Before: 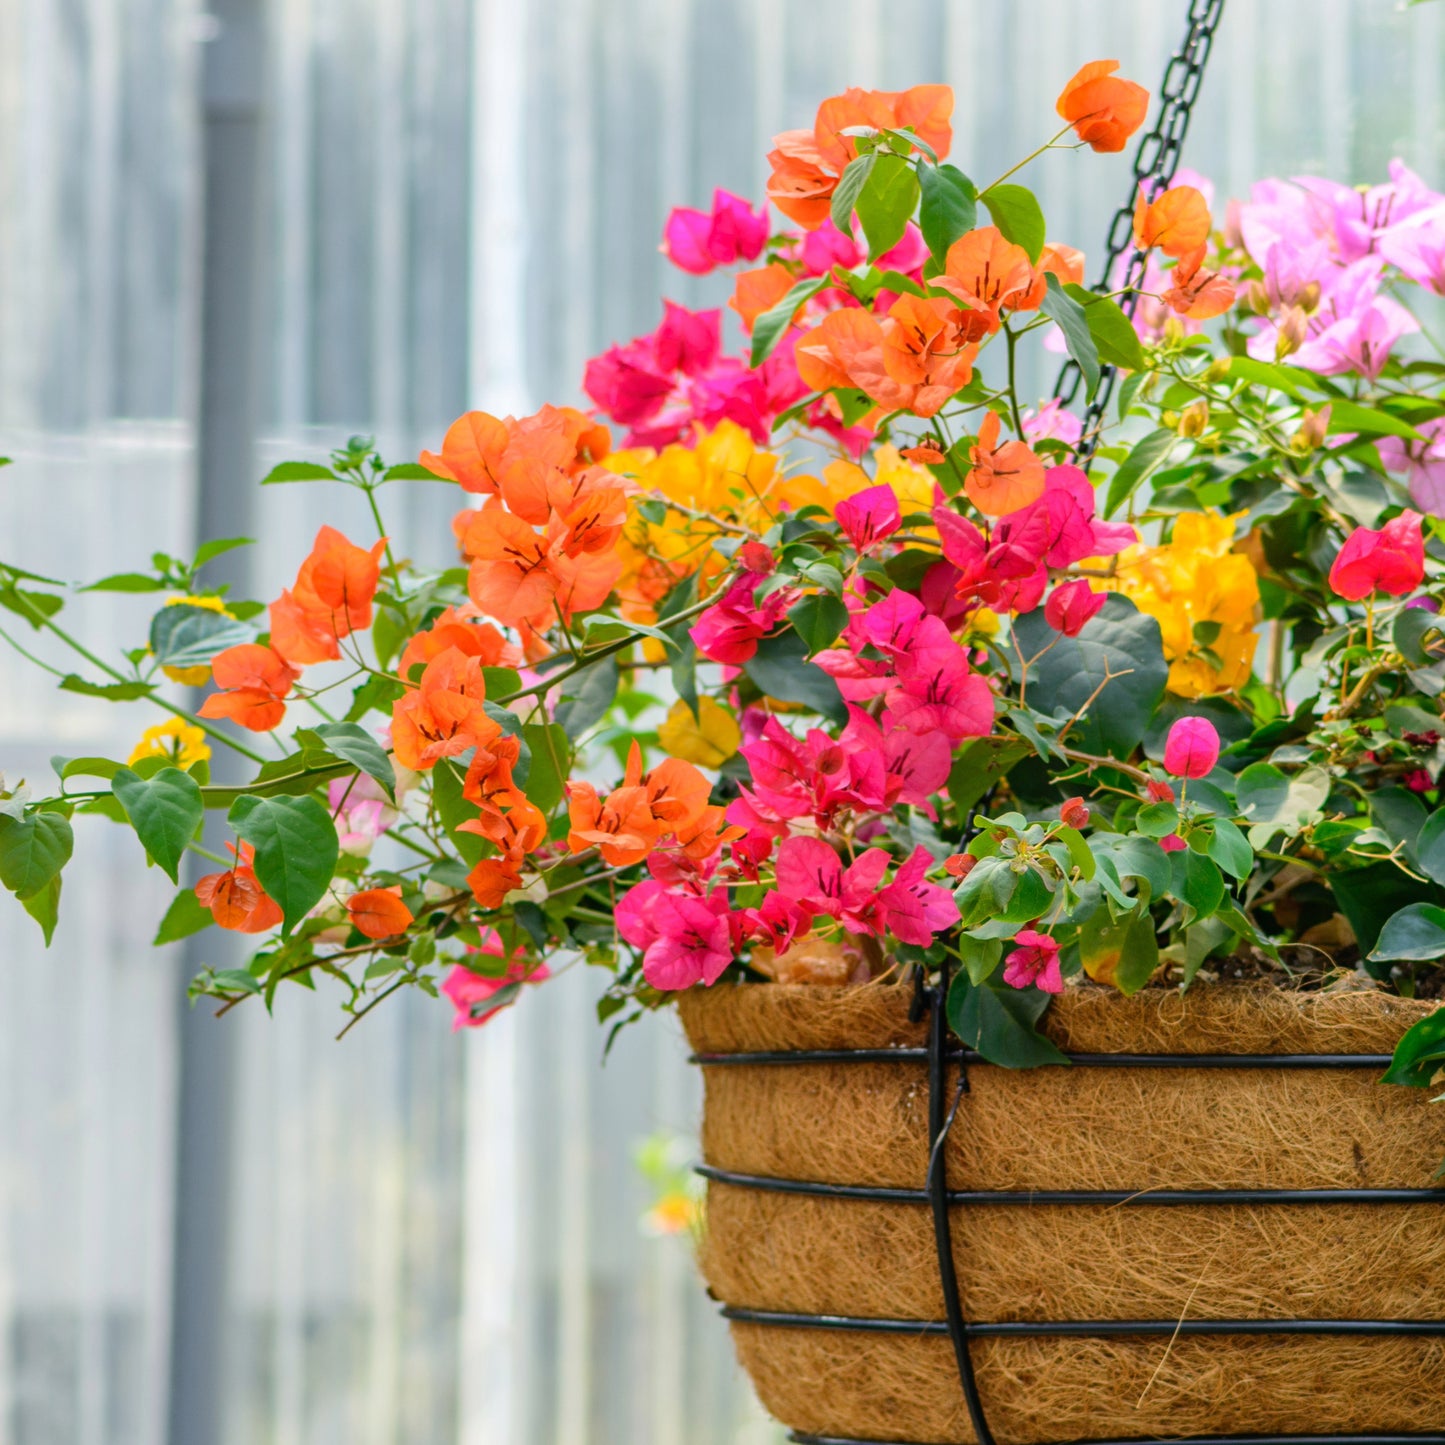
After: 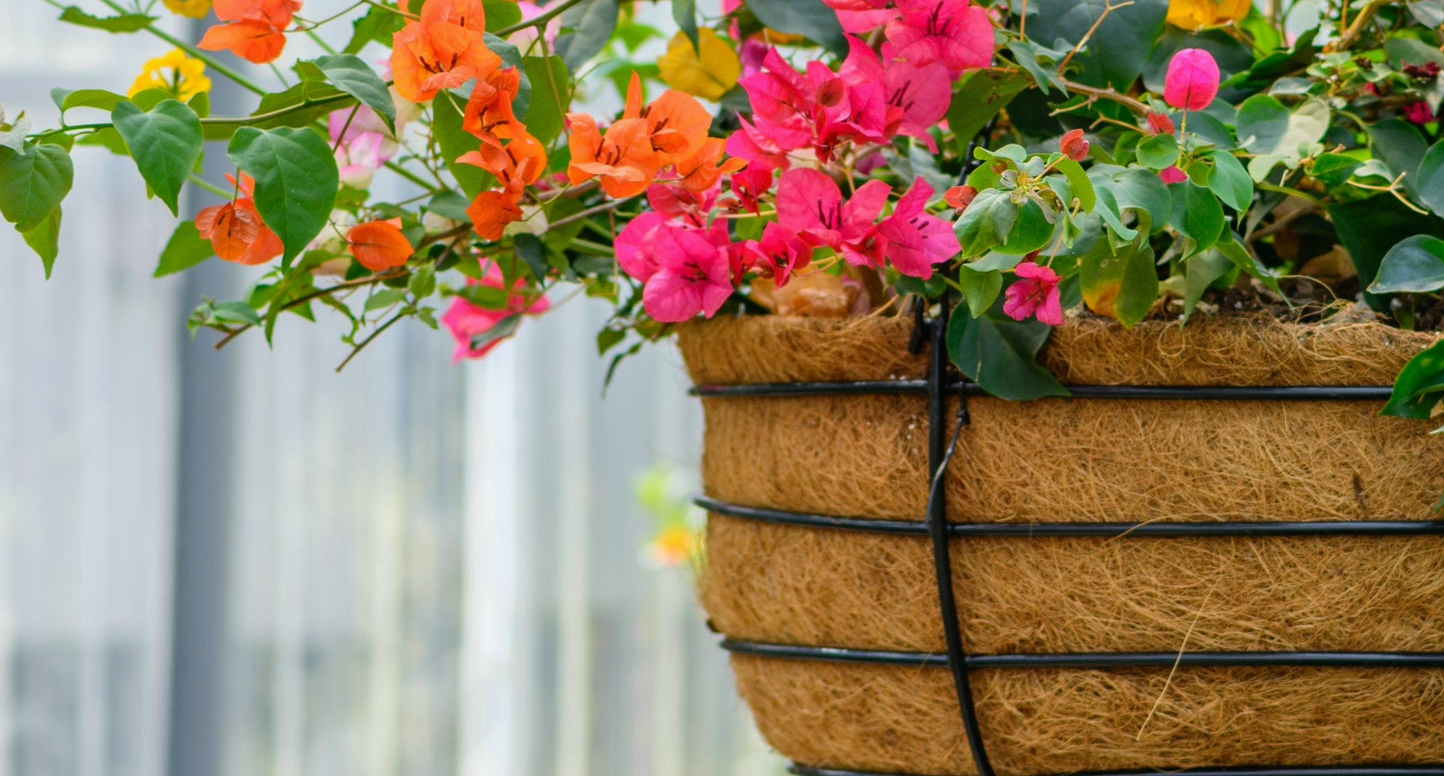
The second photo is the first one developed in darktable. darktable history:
crop and rotate: top 46.237%
white balance: red 0.988, blue 1.017
